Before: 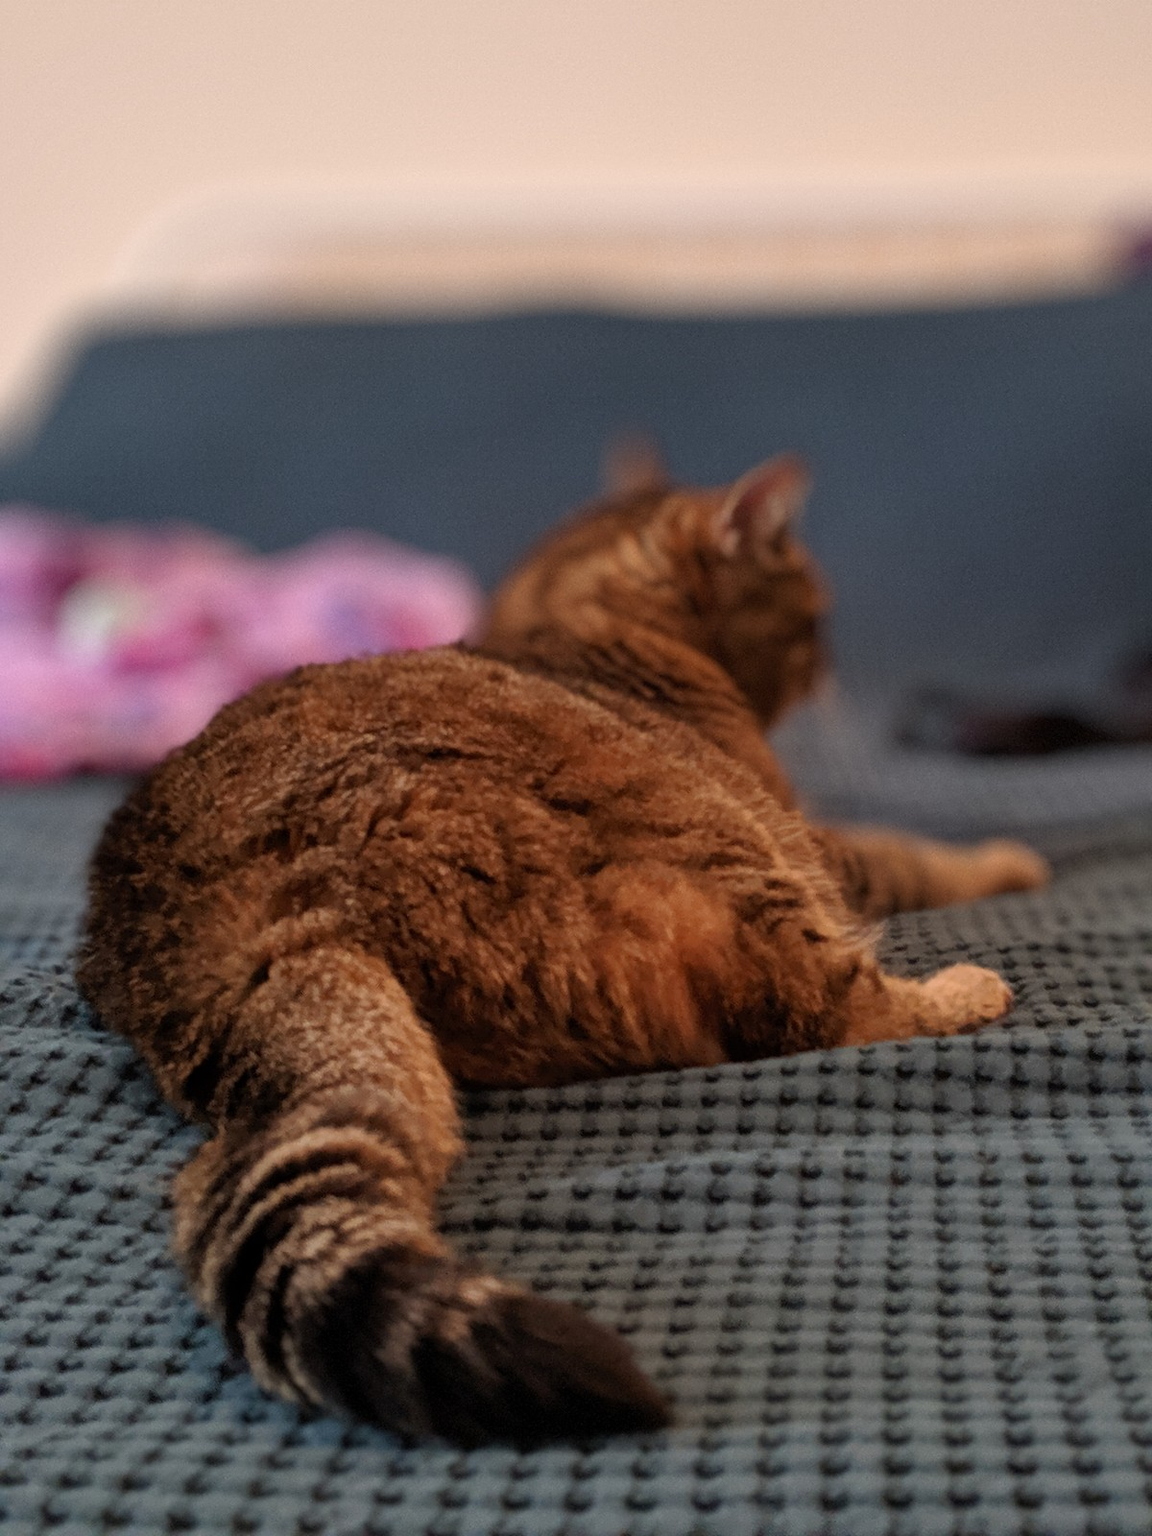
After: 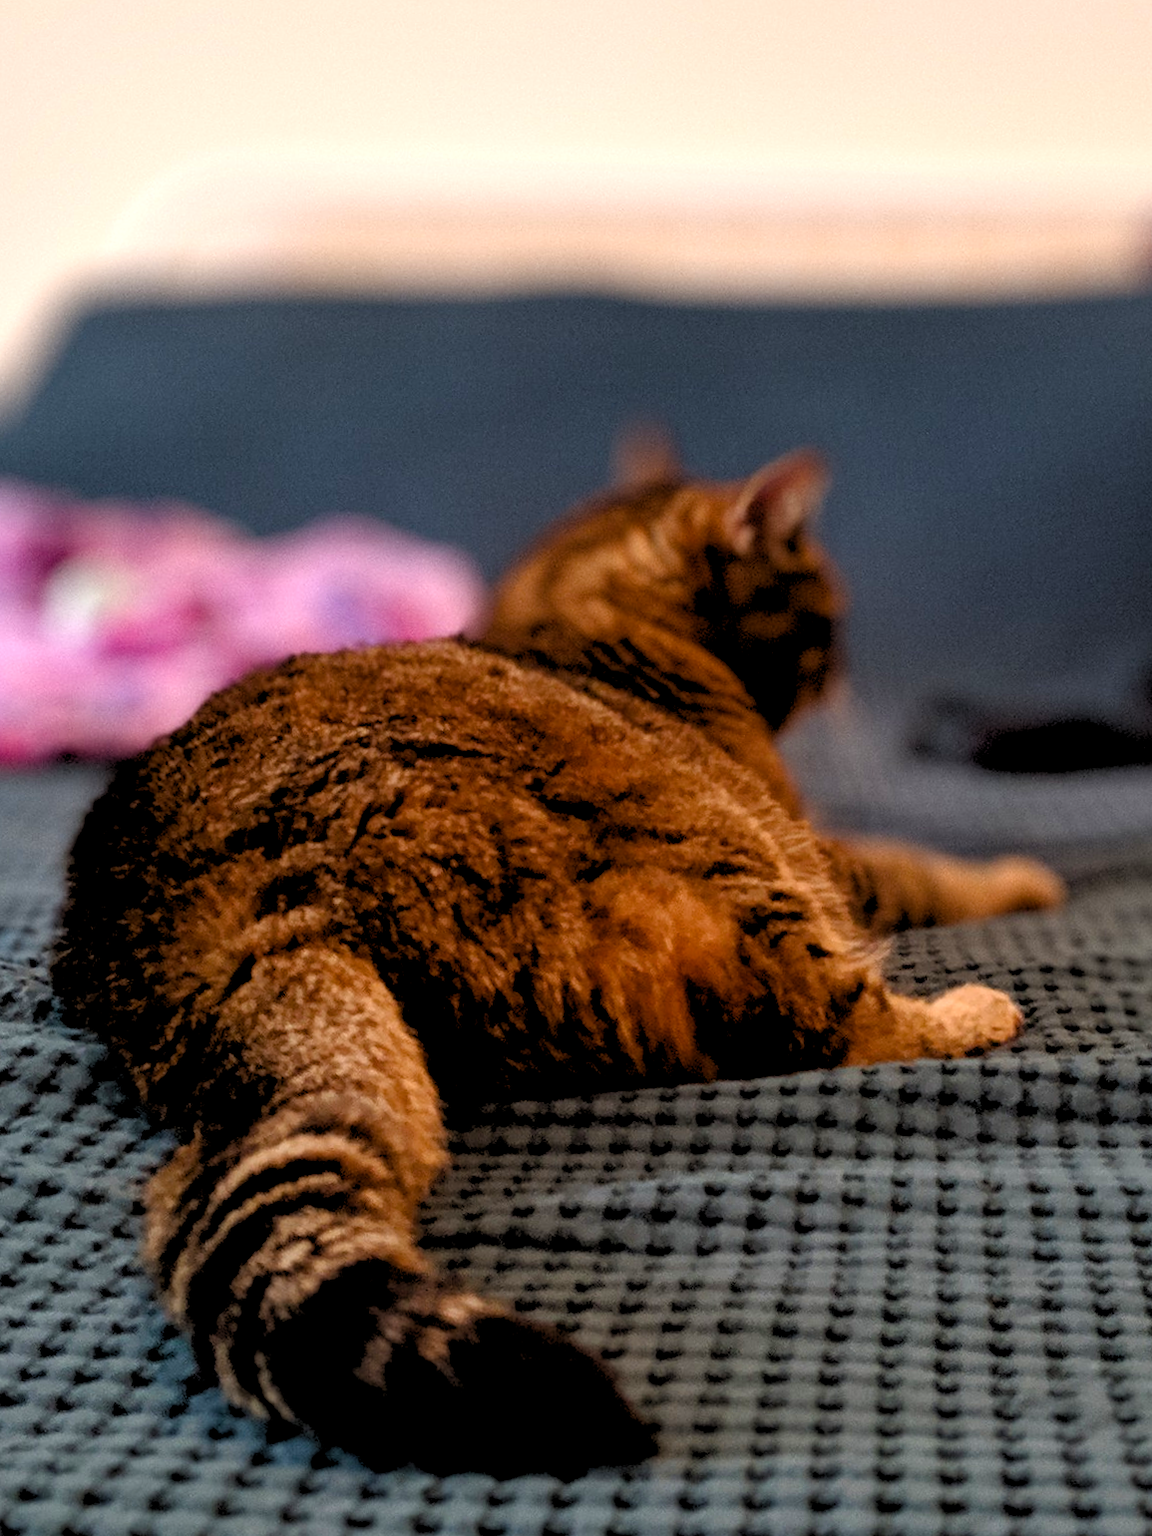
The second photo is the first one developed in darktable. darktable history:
crop and rotate: angle -1.69°
color balance rgb: shadows lift › luminance -20%, power › hue 72.24°, highlights gain › luminance 15%, global offset › hue 171.6°, perceptual saturation grading › global saturation 14.09%, perceptual saturation grading › highlights -25%, perceptual saturation grading › shadows 25%, global vibrance 25%, contrast 10%
rgb levels: levels [[0.013, 0.434, 0.89], [0, 0.5, 1], [0, 0.5, 1]]
